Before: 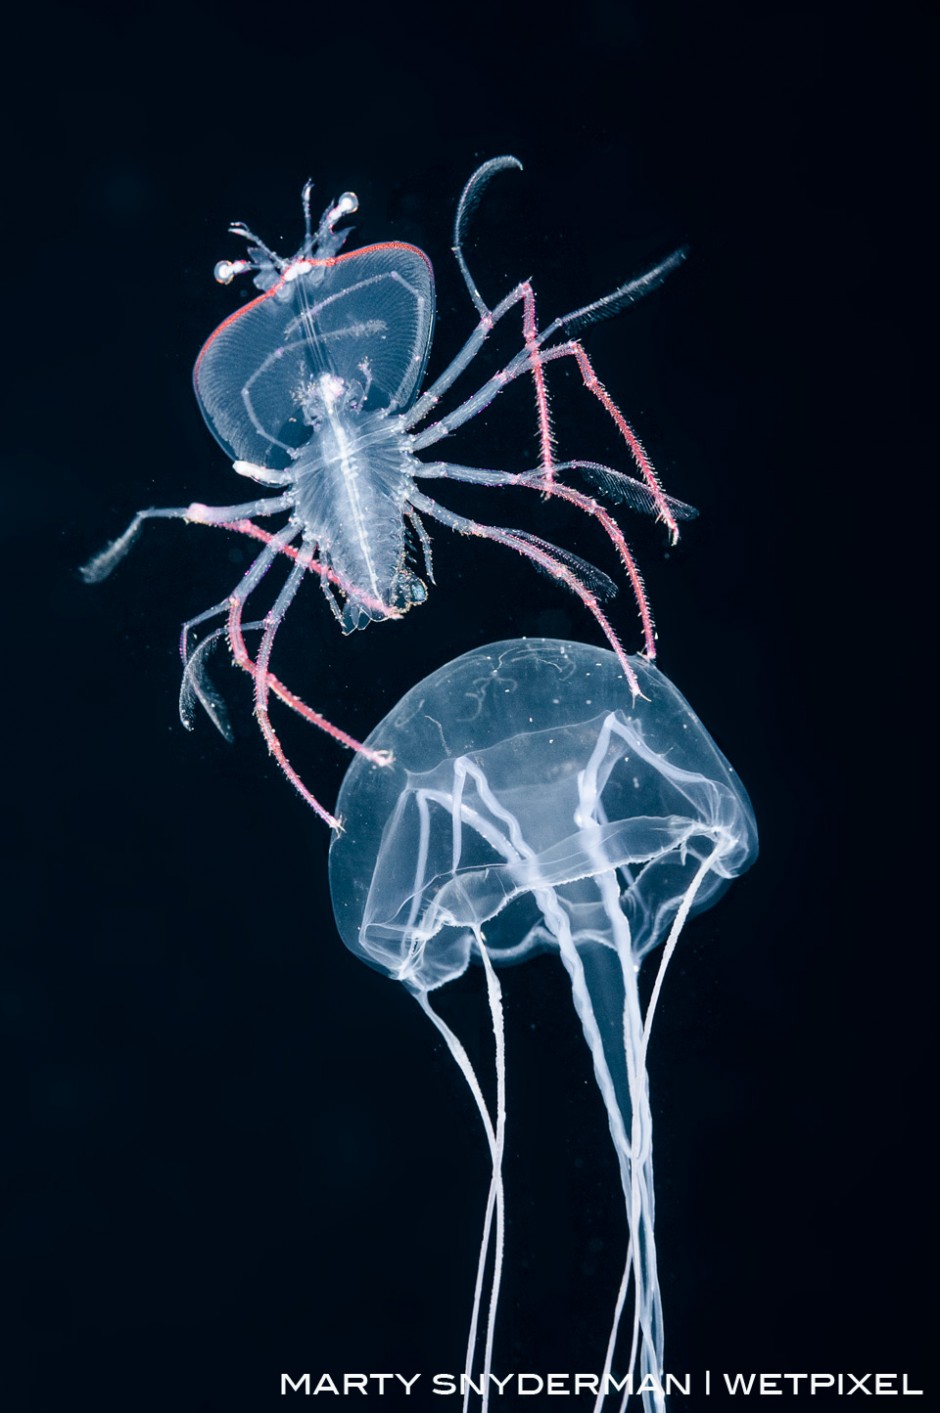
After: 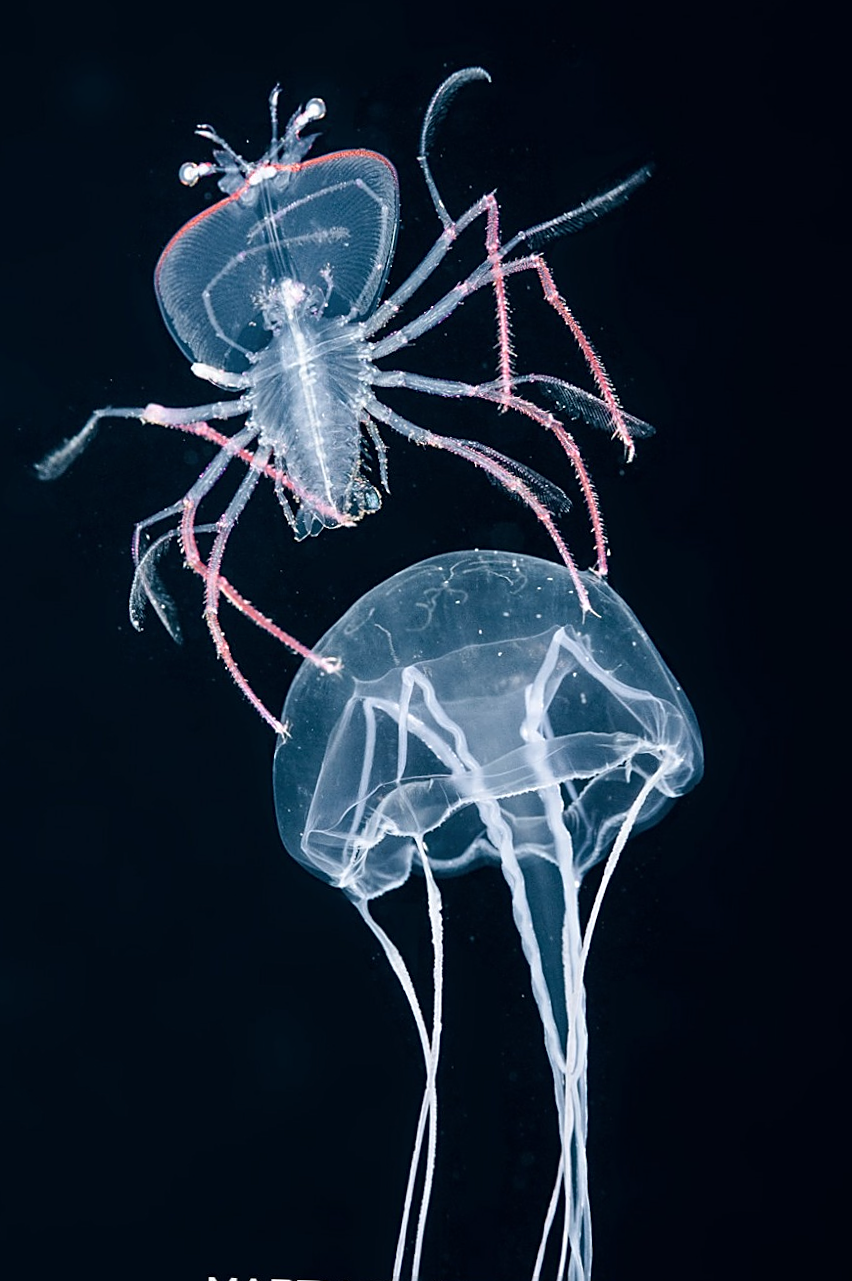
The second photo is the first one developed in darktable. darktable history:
contrast brightness saturation: saturation -0.05
sharpen: on, module defaults
crop and rotate: angle -1.96°, left 3.097%, top 4.154%, right 1.586%, bottom 0.529%
